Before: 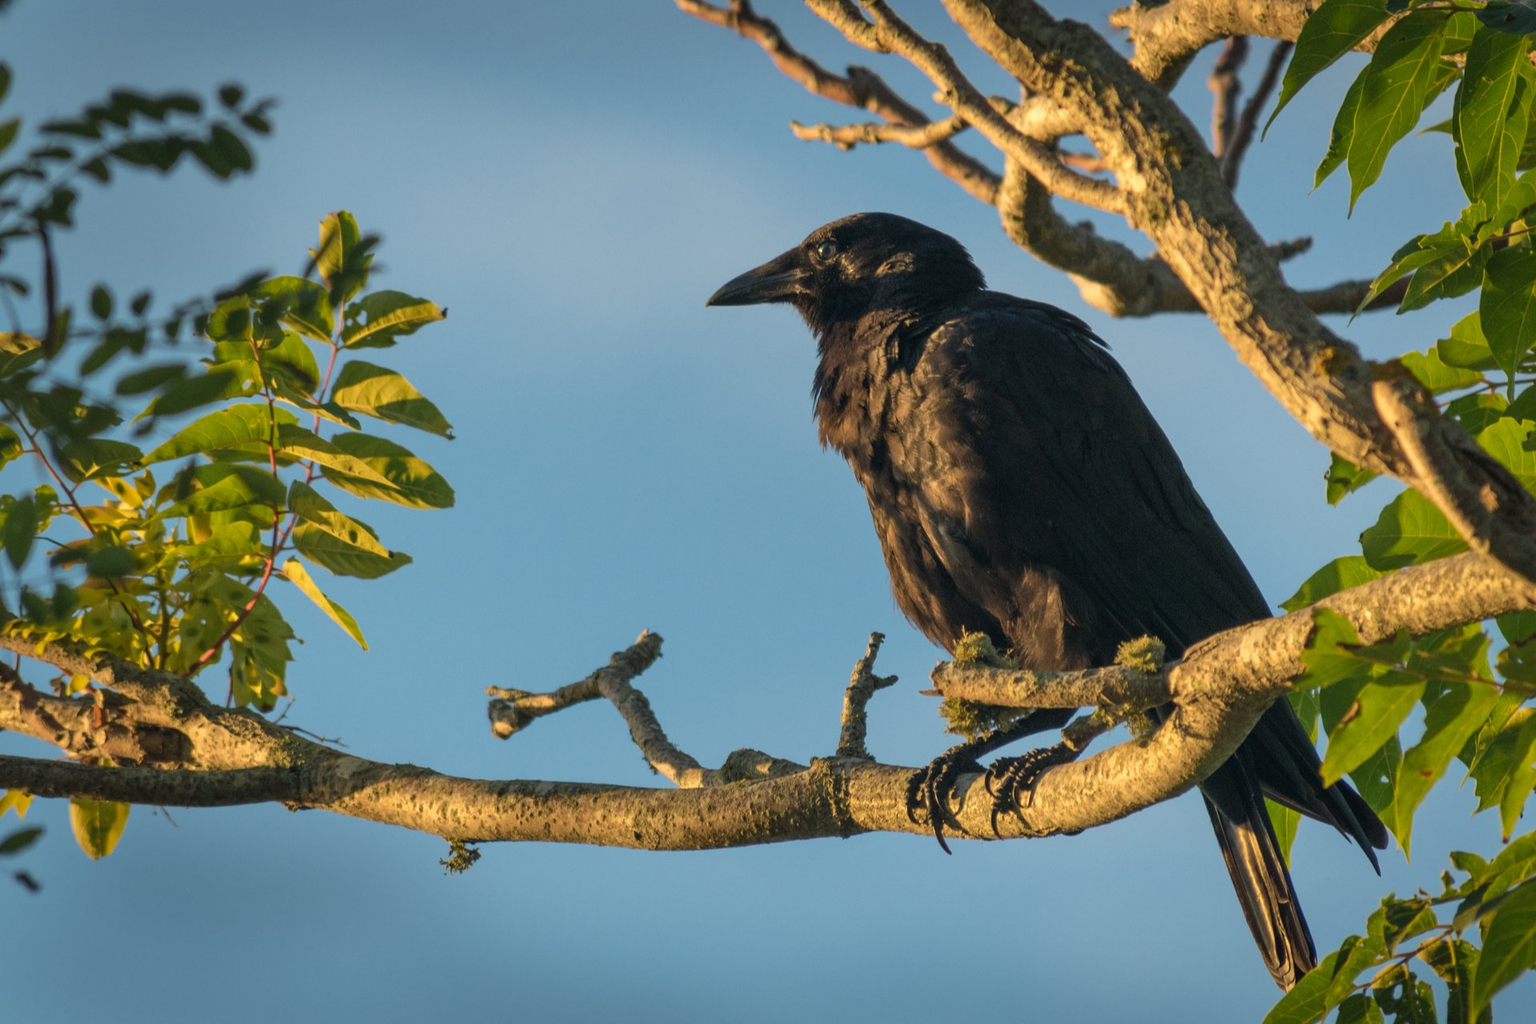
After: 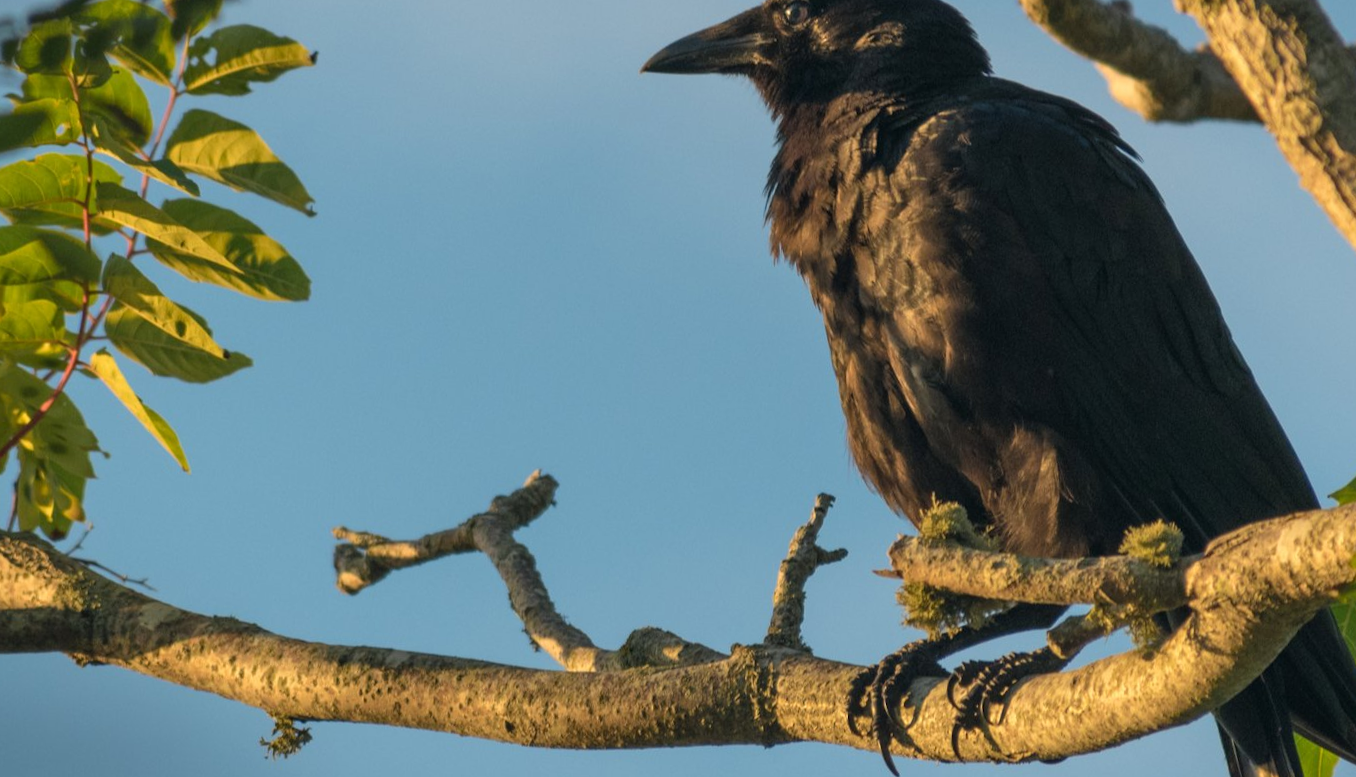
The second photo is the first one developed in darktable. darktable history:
crop and rotate: angle -3.98°, left 9.87%, top 21.316%, right 12.324%, bottom 11.762%
